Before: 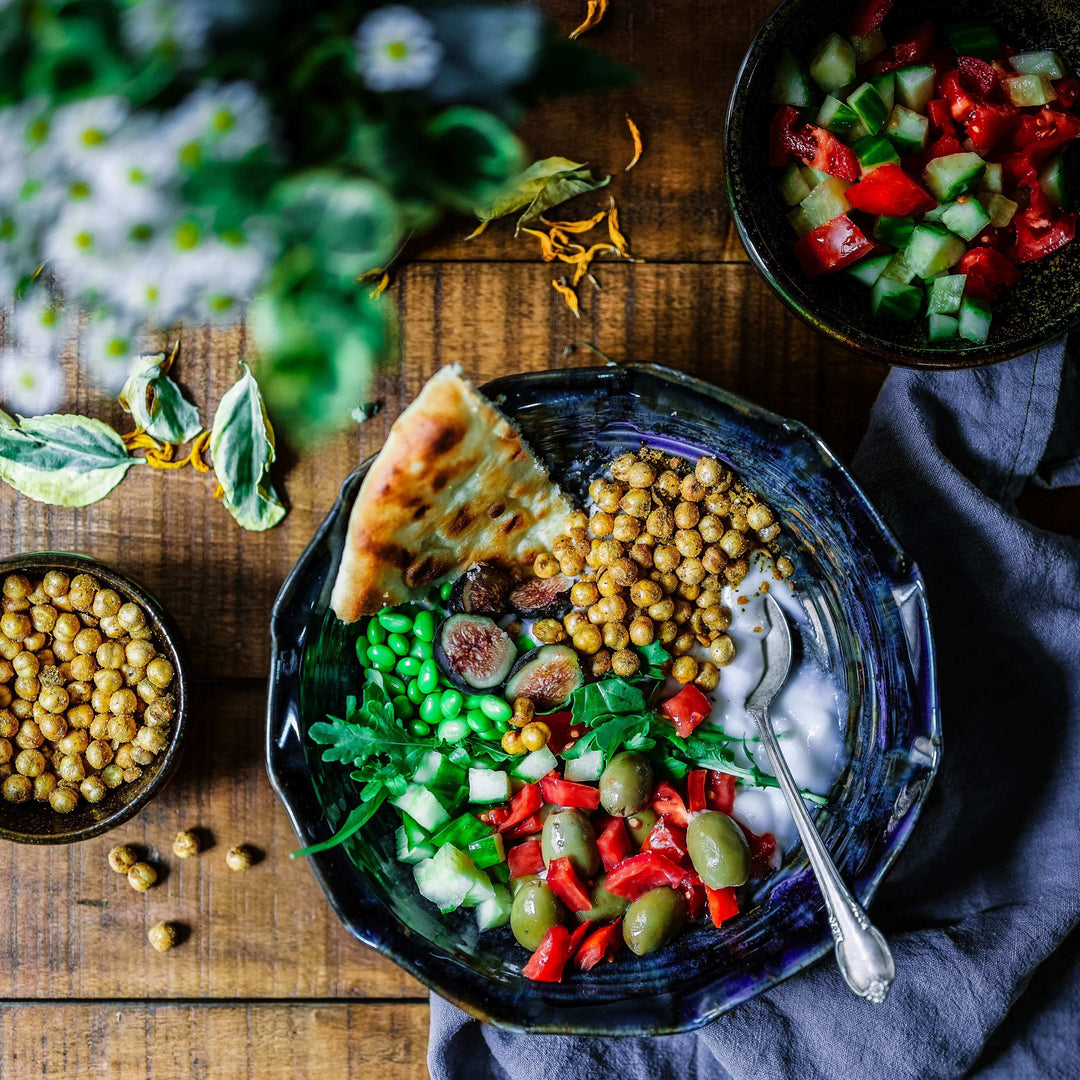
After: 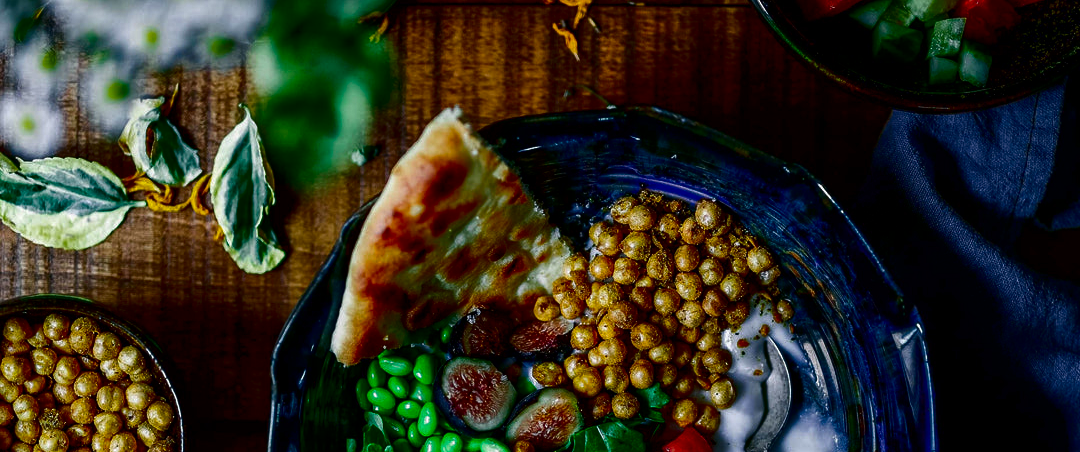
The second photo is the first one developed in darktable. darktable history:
crop and rotate: top 23.84%, bottom 34.294%
contrast brightness saturation: contrast 0.09, brightness -0.59, saturation 0.17
